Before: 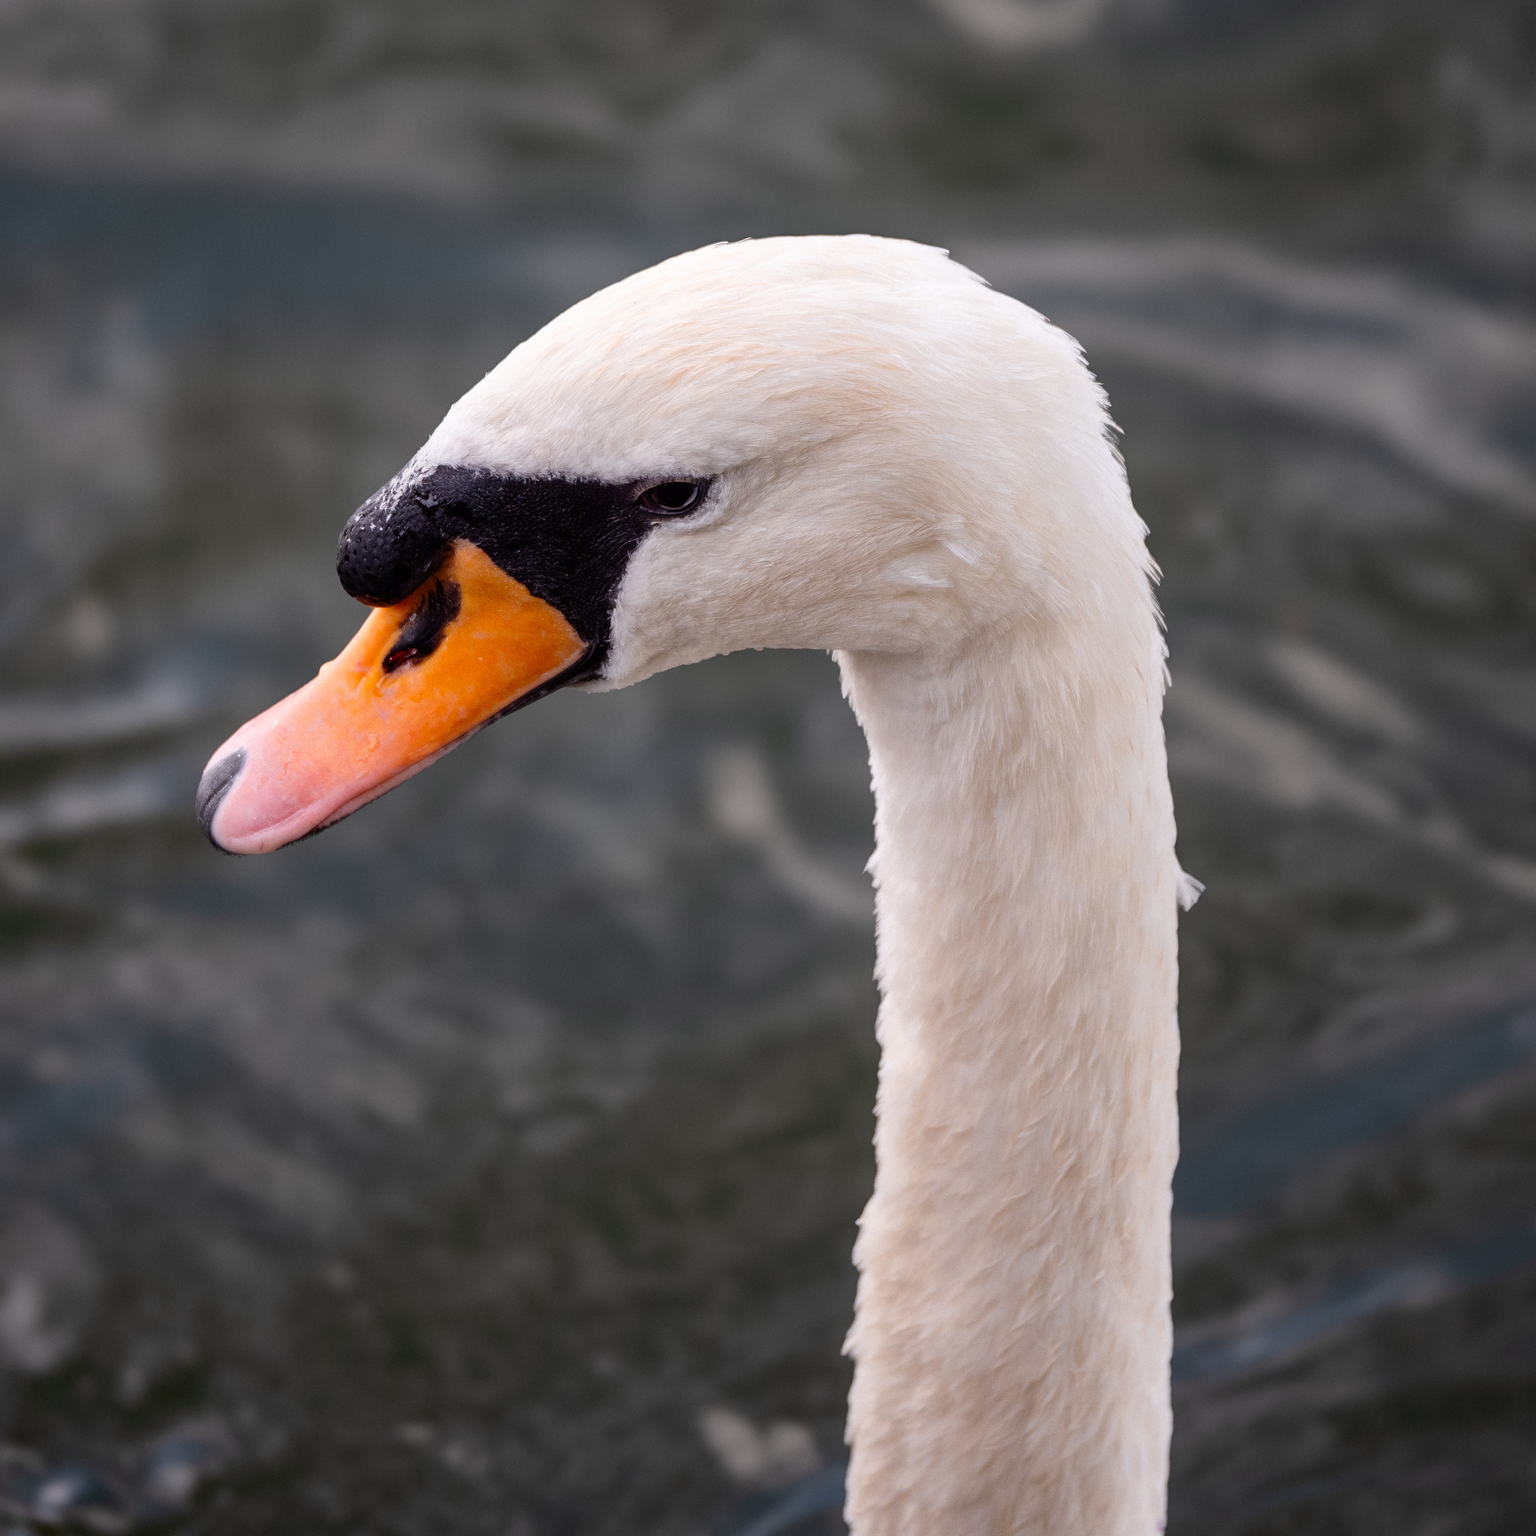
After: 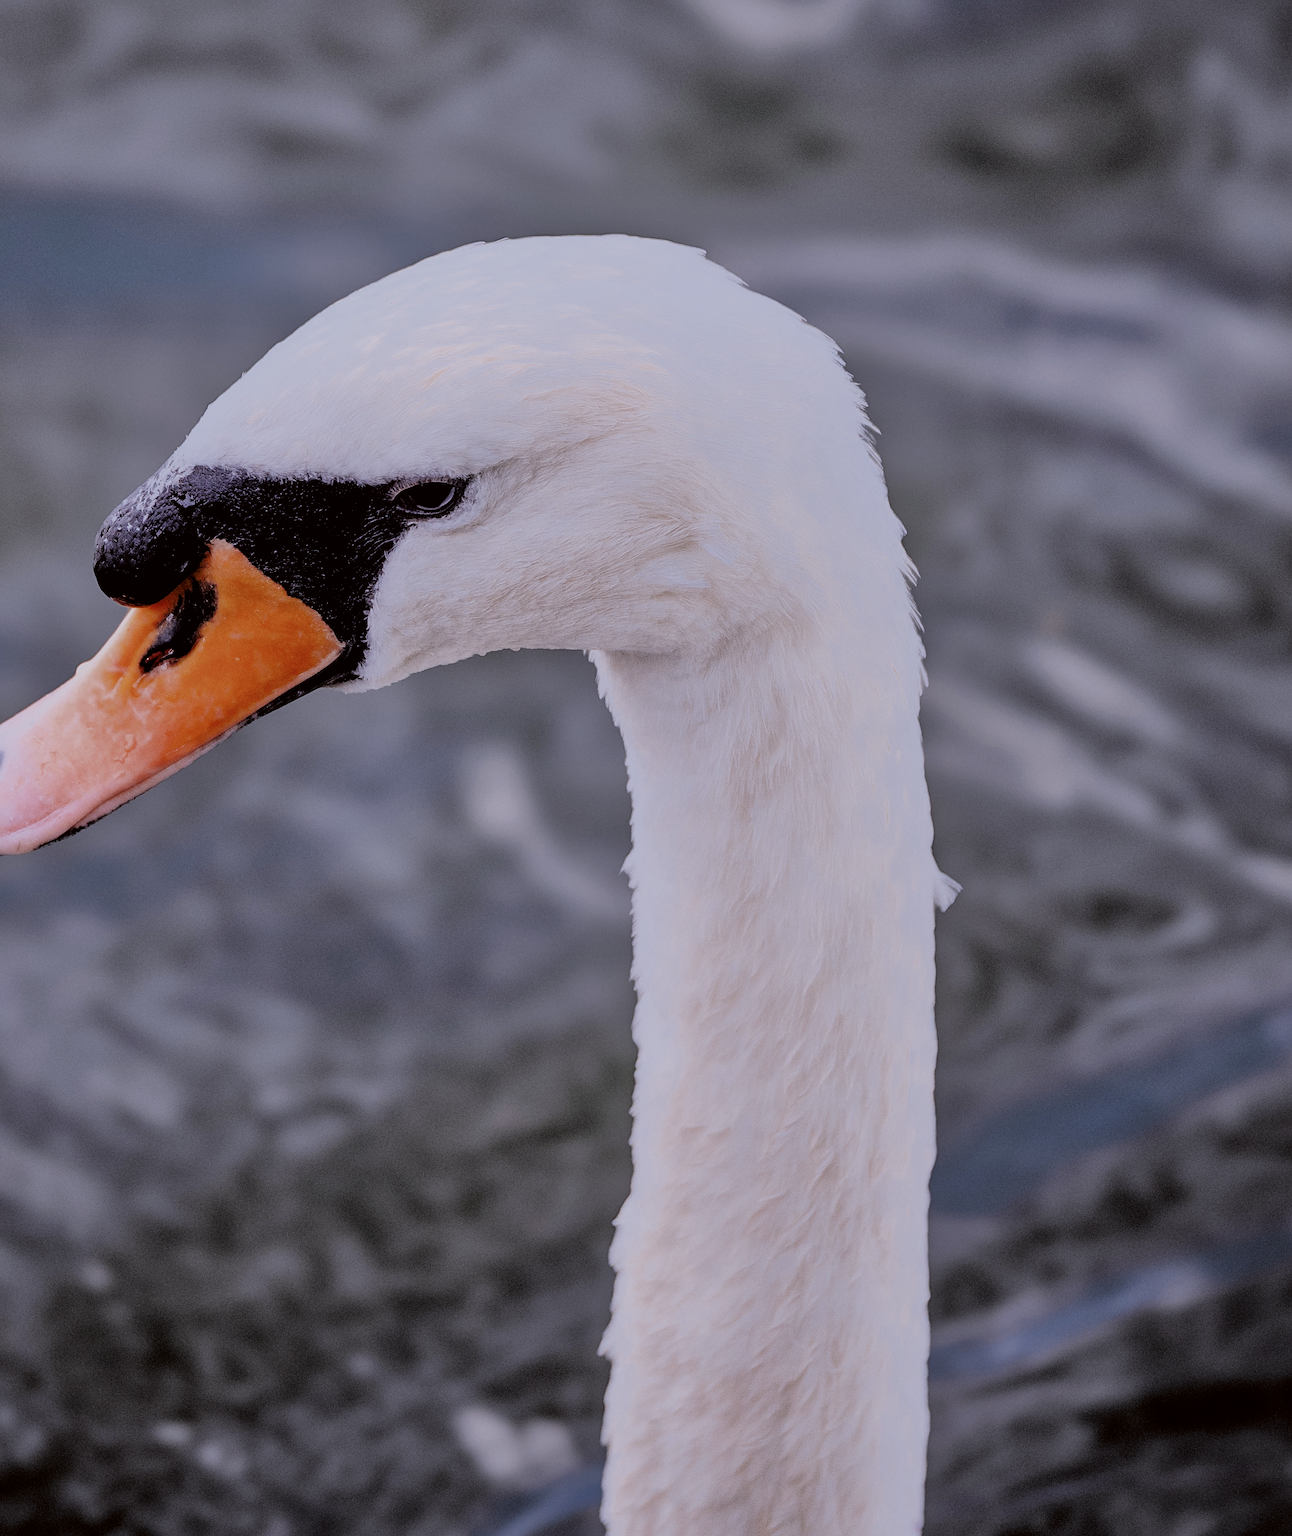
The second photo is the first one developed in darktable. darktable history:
sharpen: amount 0.495
tone equalizer: -7 EV 0.16 EV, -6 EV 0.639 EV, -5 EV 1.18 EV, -4 EV 1.32 EV, -3 EV 1.15 EV, -2 EV 0.6 EV, -1 EV 0.147 EV
crop: left 15.881%
color zones: curves: ch0 [(0, 0.5) (0.125, 0.4) (0.25, 0.5) (0.375, 0.4) (0.5, 0.4) (0.625, 0.35) (0.75, 0.35) (0.875, 0.5)]; ch1 [(0, 0.35) (0.125, 0.45) (0.25, 0.35) (0.375, 0.35) (0.5, 0.35) (0.625, 0.35) (0.75, 0.45) (0.875, 0.35)]; ch2 [(0, 0.6) (0.125, 0.5) (0.25, 0.5) (0.375, 0.6) (0.5, 0.6) (0.625, 0.5) (0.75, 0.5) (0.875, 0.5)]
exposure: exposure -0.047 EV, compensate highlight preservation false
filmic rgb: black relative exposure -3.08 EV, white relative exposure 7.06 EV, hardness 1.46, contrast 1.344
color correction: highlights a* -2.72, highlights b* -2.34, shadows a* 2.27, shadows b* 2.98
color calibration: illuminant custom, x 0.367, y 0.392, temperature 4436.88 K
